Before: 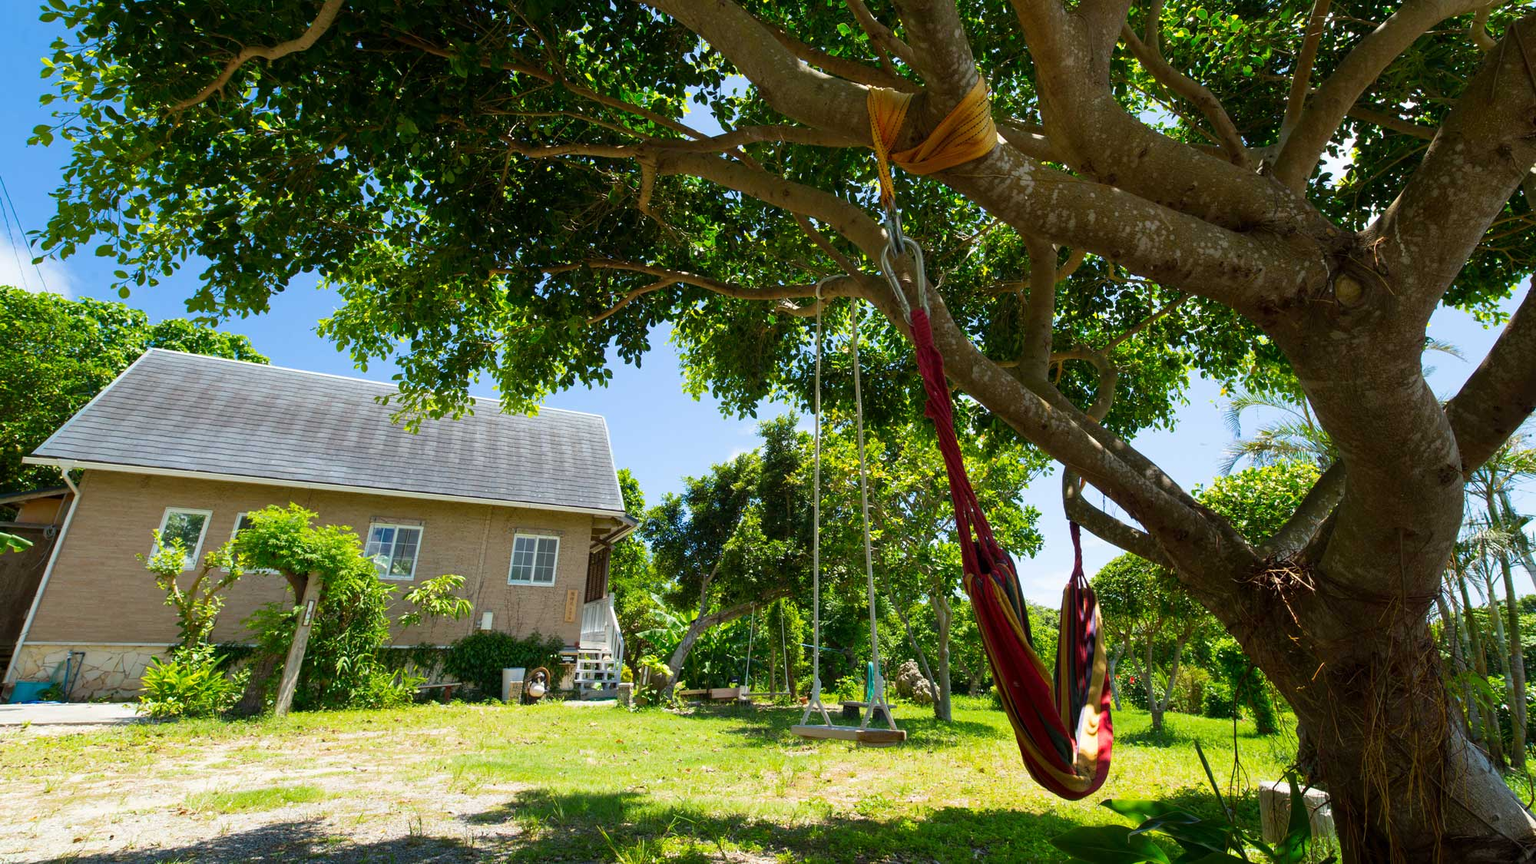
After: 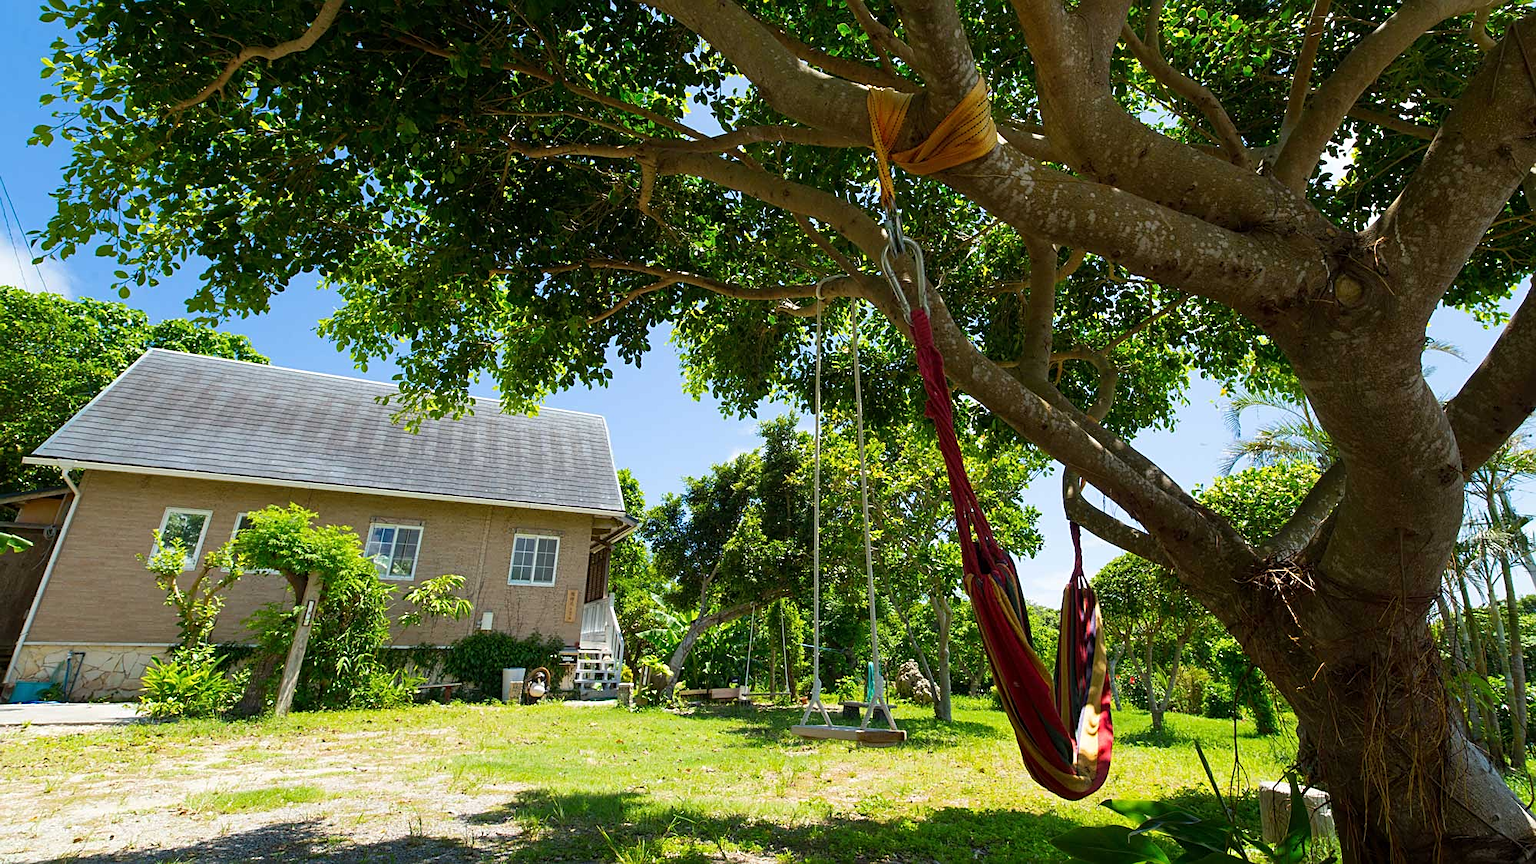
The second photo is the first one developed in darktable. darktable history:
sharpen: on, module defaults
tone equalizer: edges refinement/feathering 500, mask exposure compensation -1.57 EV, preserve details no
